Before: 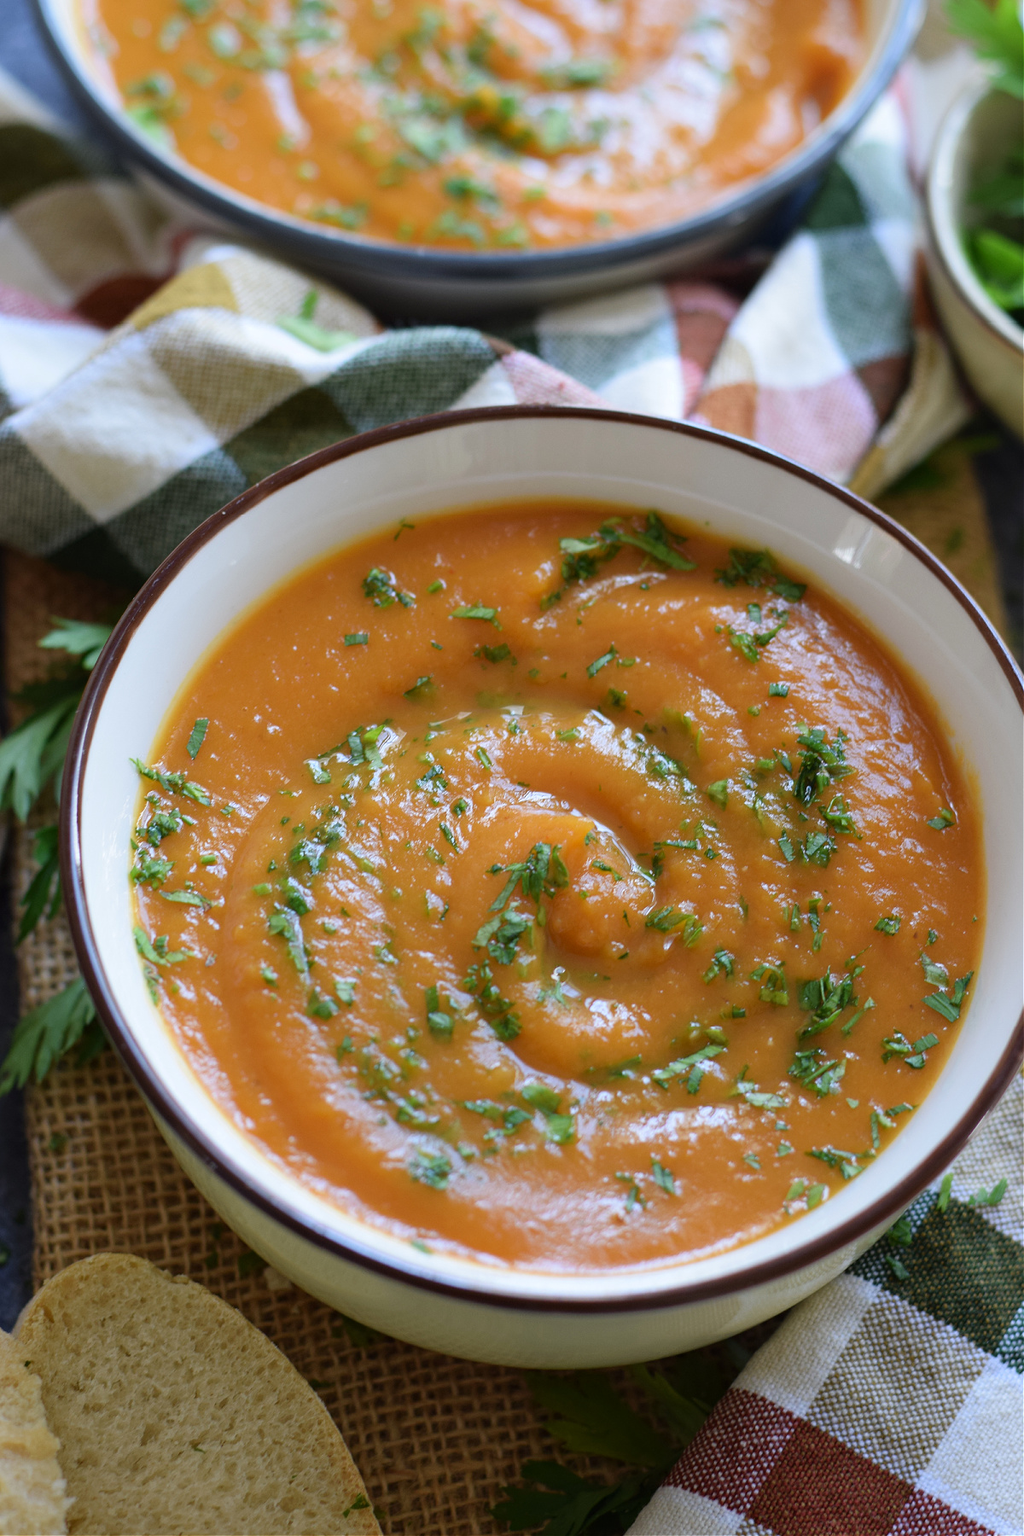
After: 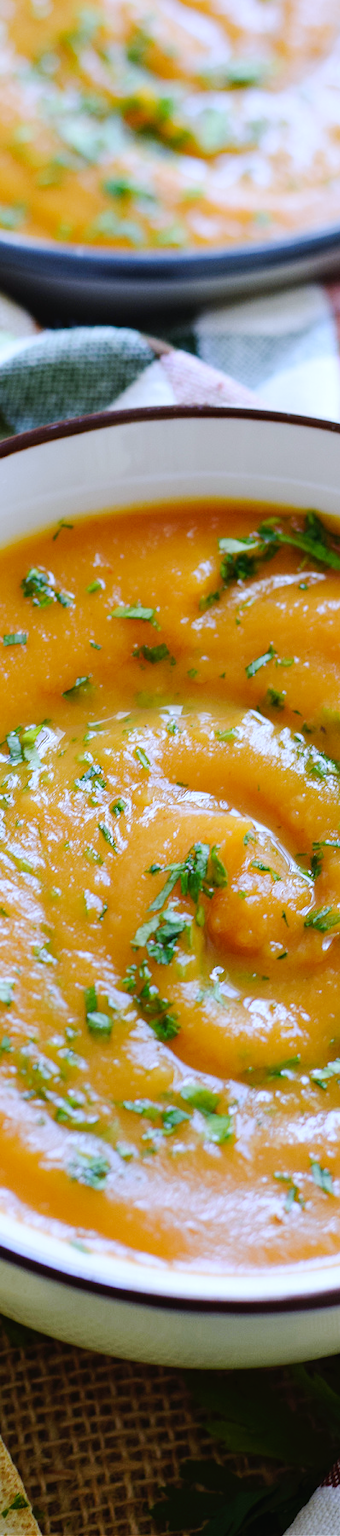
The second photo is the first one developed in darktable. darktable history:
white balance: red 0.948, green 1.02, blue 1.176
tone curve: curves: ch0 [(0, 0) (0.003, 0.014) (0.011, 0.017) (0.025, 0.023) (0.044, 0.035) (0.069, 0.04) (0.1, 0.062) (0.136, 0.099) (0.177, 0.152) (0.224, 0.214) (0.277, 0.291) (0.335, 0.383) (0.399, 0.487) (0.468, 0.581) (0.543, 0.662) (0.623, 0.738) (0.709, 0.802) (0.801, 0.871) (0.898, 0.936) (1, 1)], preserve colors none
crop: left 33.36%, right 33.36%
